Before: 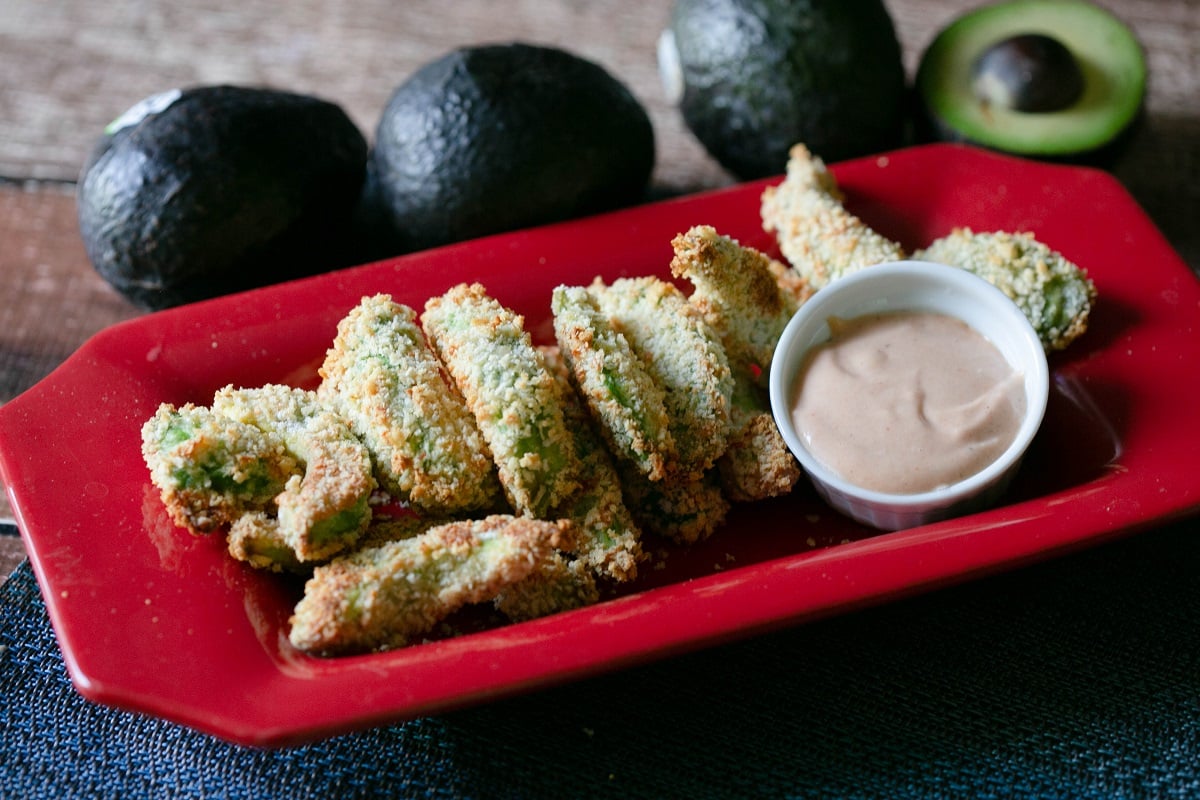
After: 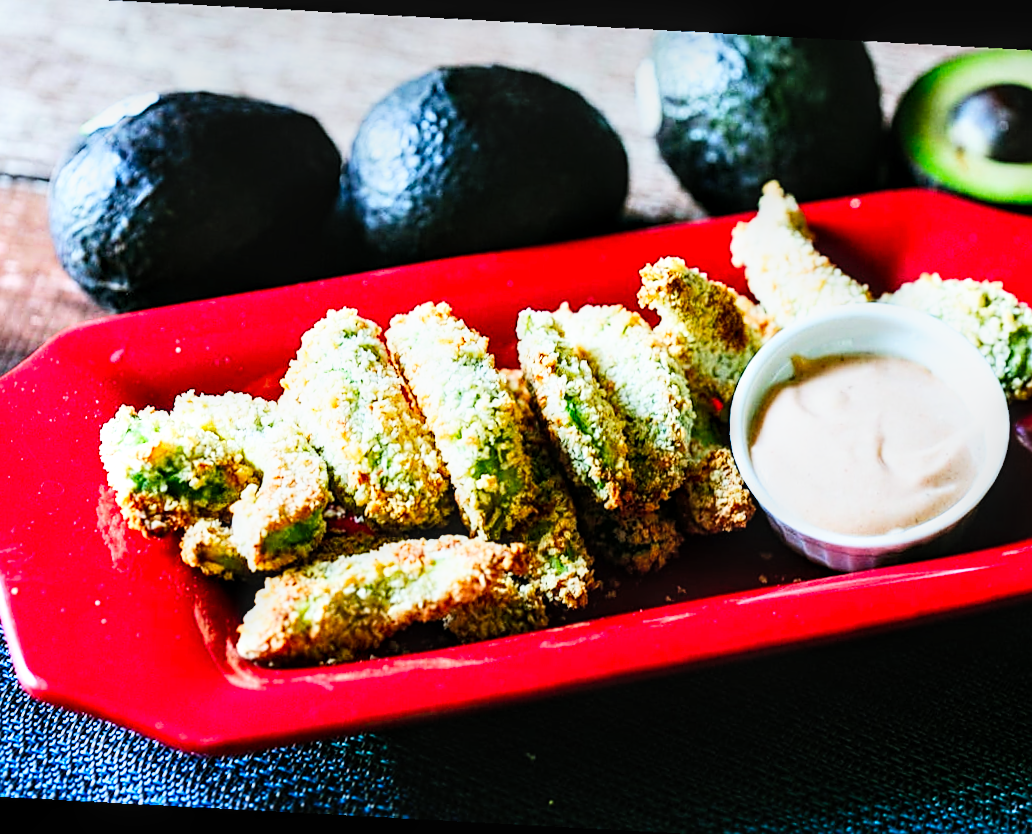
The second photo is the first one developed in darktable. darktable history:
contrast brightness saturation: contrast 0.2, brightness 0.16, saturation 0.22
crop and rotate: angle 1°, left 4.281%, top 0.642%, right 11.383%, bottom 2.486%
local contrast: highlights 40%, shadows 60%, detail 136%, midtone range 0.514
base curve: curves: ch0 [(0, 0) (0.007, 0.004) (0.027, 0.03) (0.046, 0.07) (0.207, 0.54) (0.442, 0.872) (0.673, 0.972) (1, 1)], preserve colors none
rotate and perspective: rotation 4.1°, automatic cropping off
sharpen: on, module defaults
white balance: red 0.925, blue 1.046
